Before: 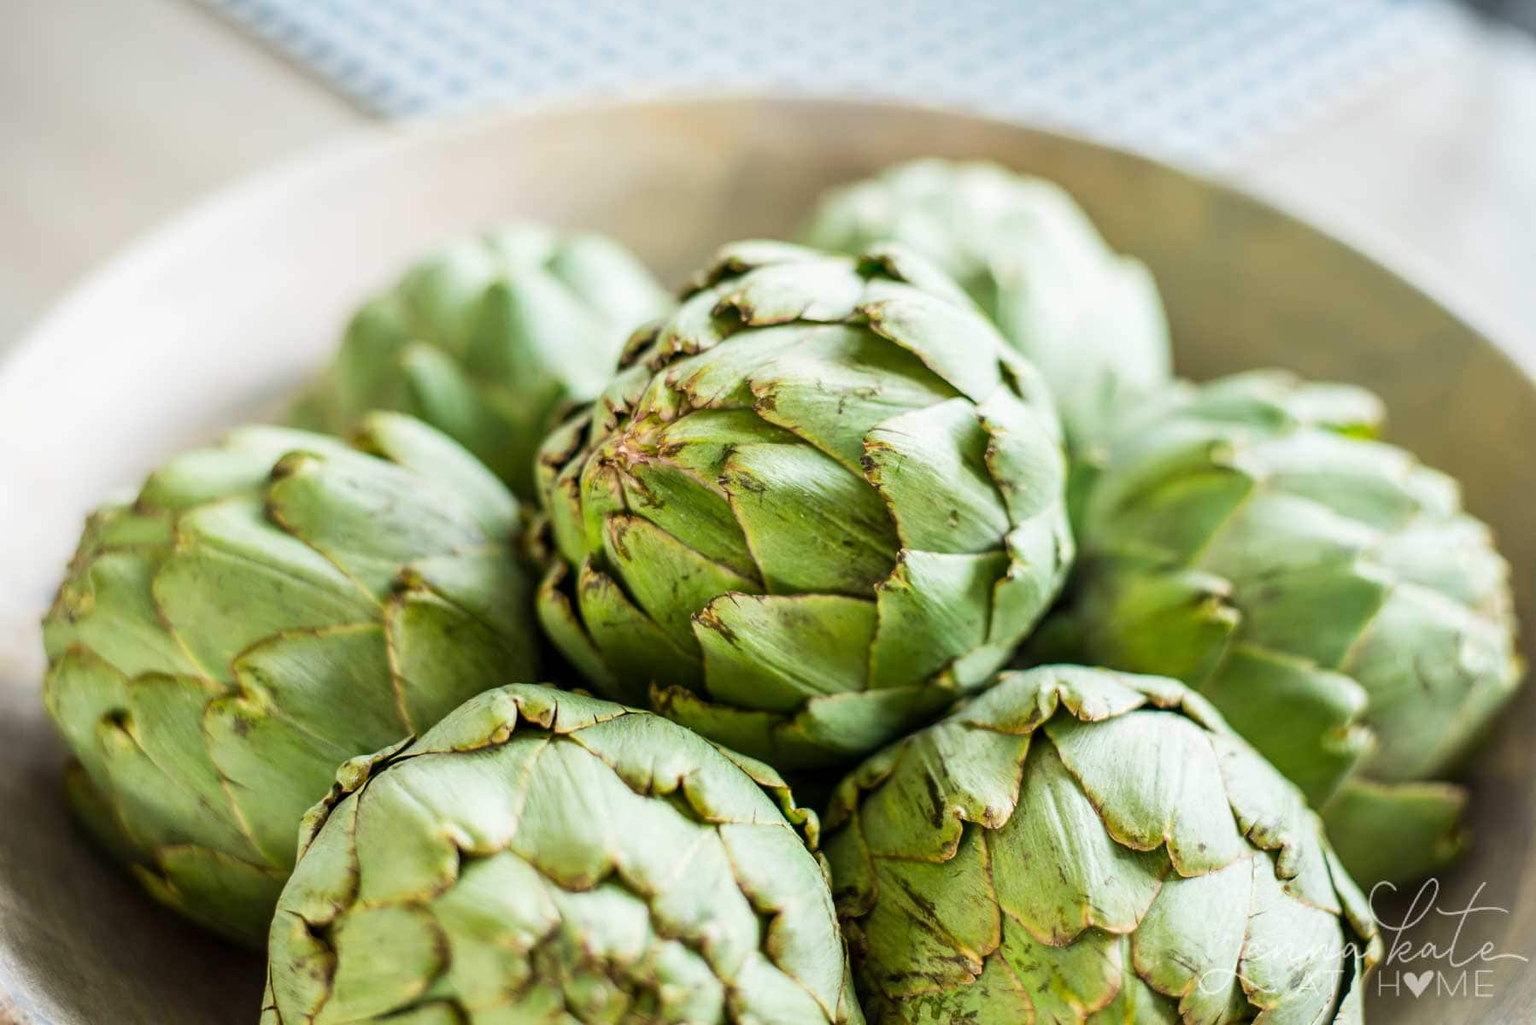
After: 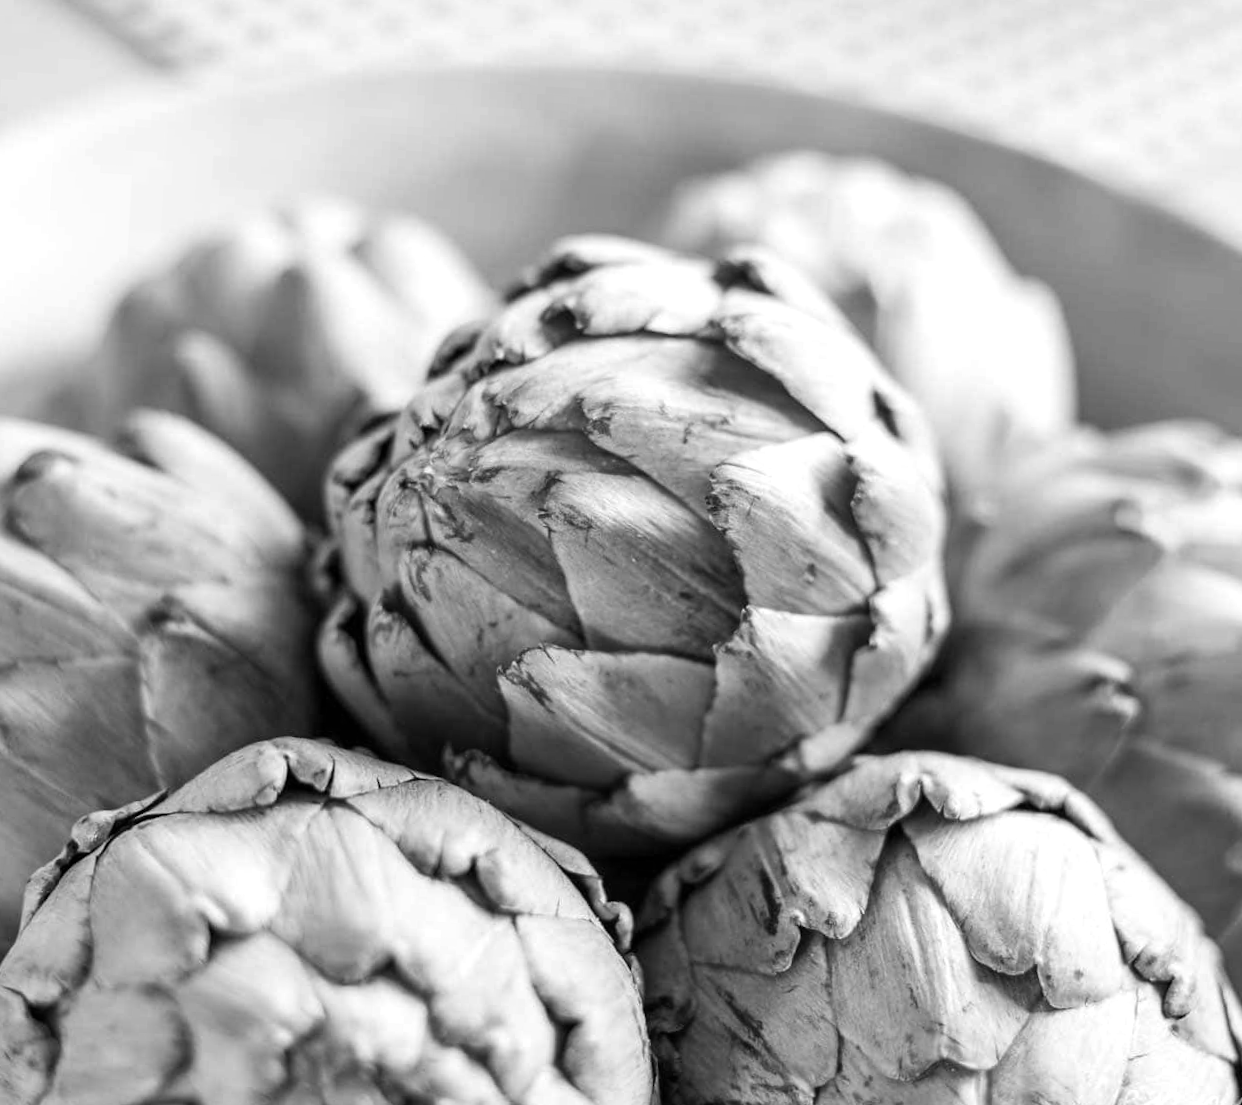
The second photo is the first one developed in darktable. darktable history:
exposure: exposure 0.3 EV
crop and rotate: angle -3.3°, left 14.211%, top 0.022%, right 10.85%, bottom 0.048%
color calibration: output gray [0.22, 0.42, 0.37, 0], illuminant same as pipeline (D50), adaptation XYZ, x 0.345, y 0.358, temperature 5013.22 K
